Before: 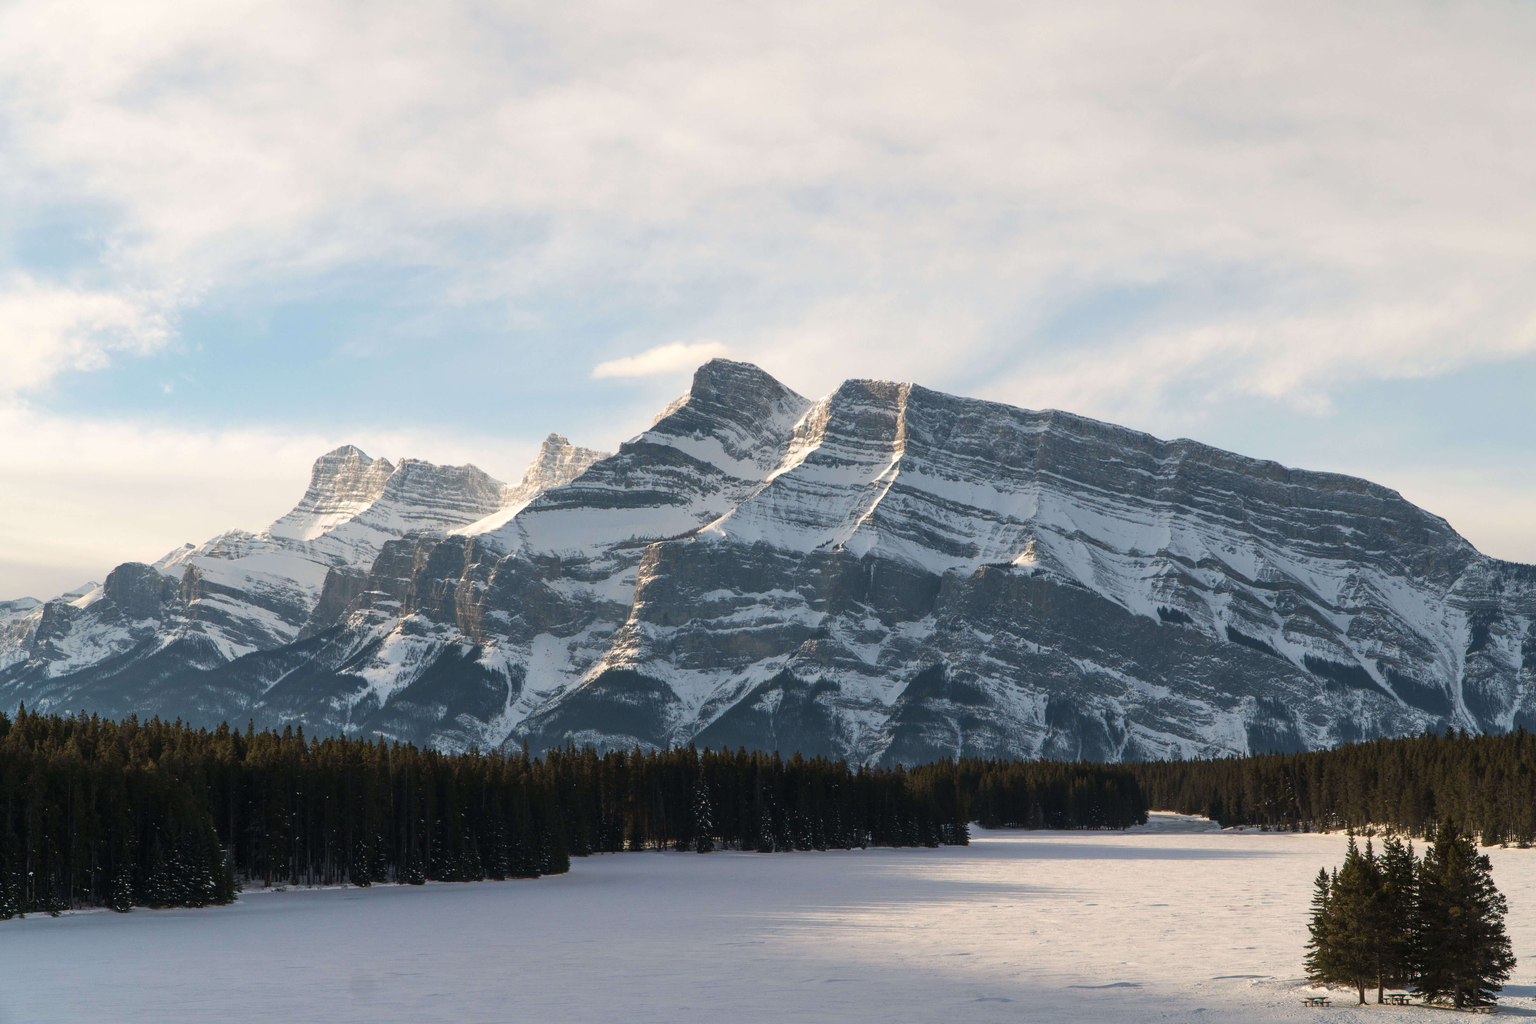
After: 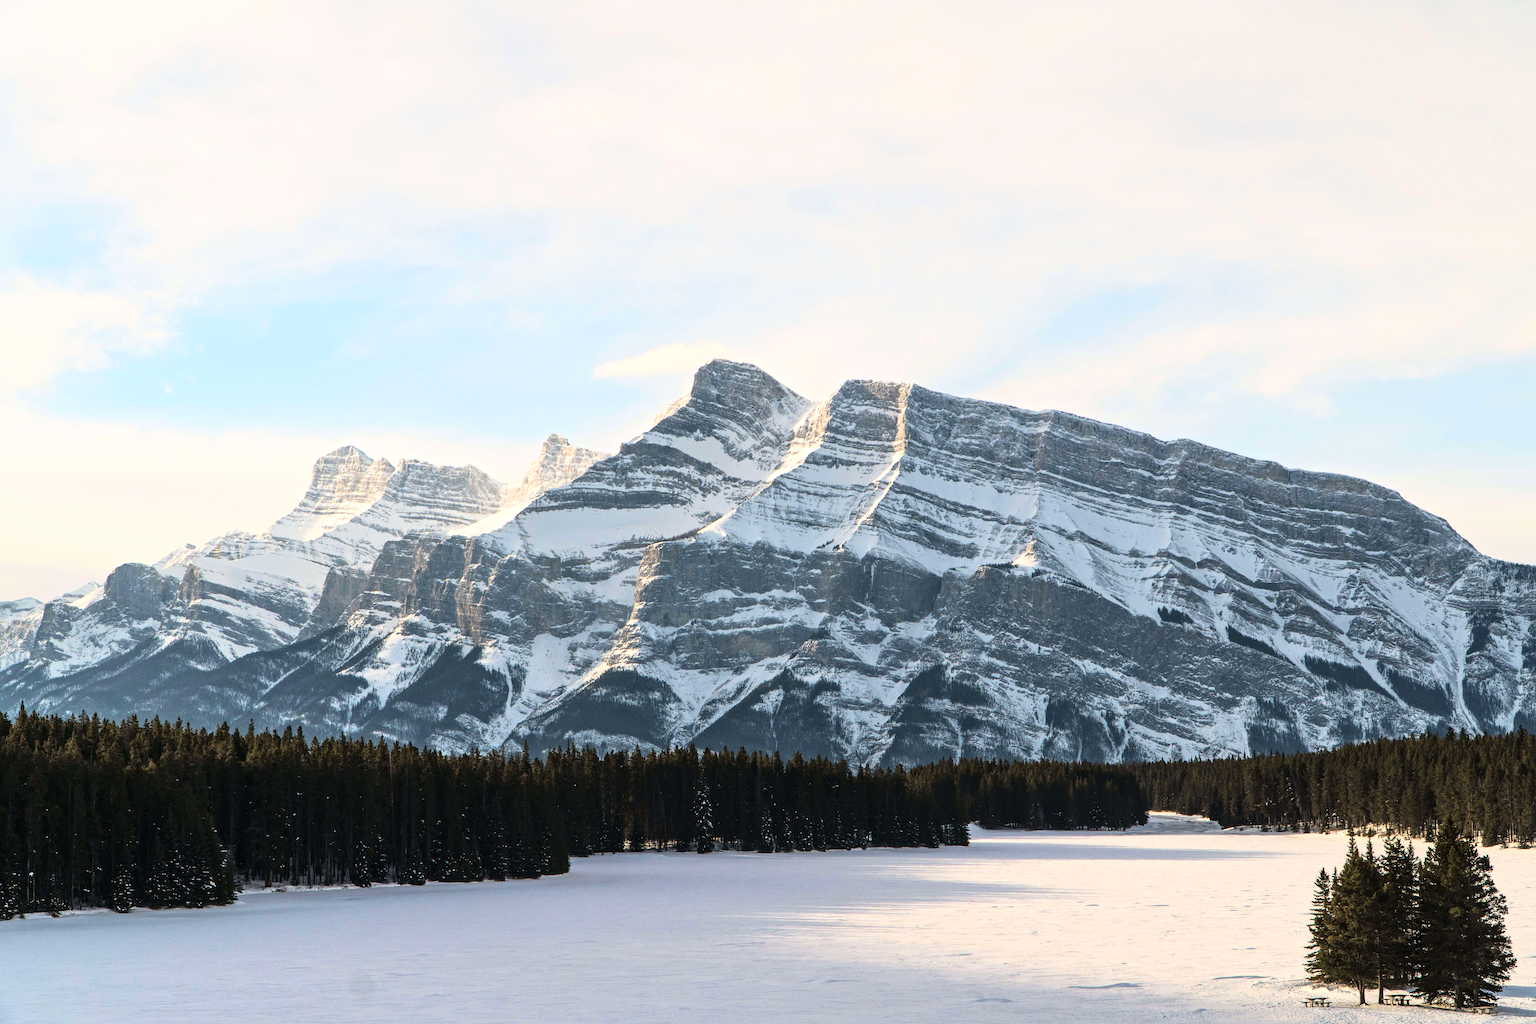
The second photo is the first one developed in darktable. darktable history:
base curve: curves: ch0 [(0, 0) (0.028, 0.03) (0.121, 0.232) (0.46, 0.748) (0.859, 0.968) (1, 1)]
sharpen: amount 0.209
local contrast: mode bilateral grid, contrast 31, coarseness 25, midtone range 0.2
